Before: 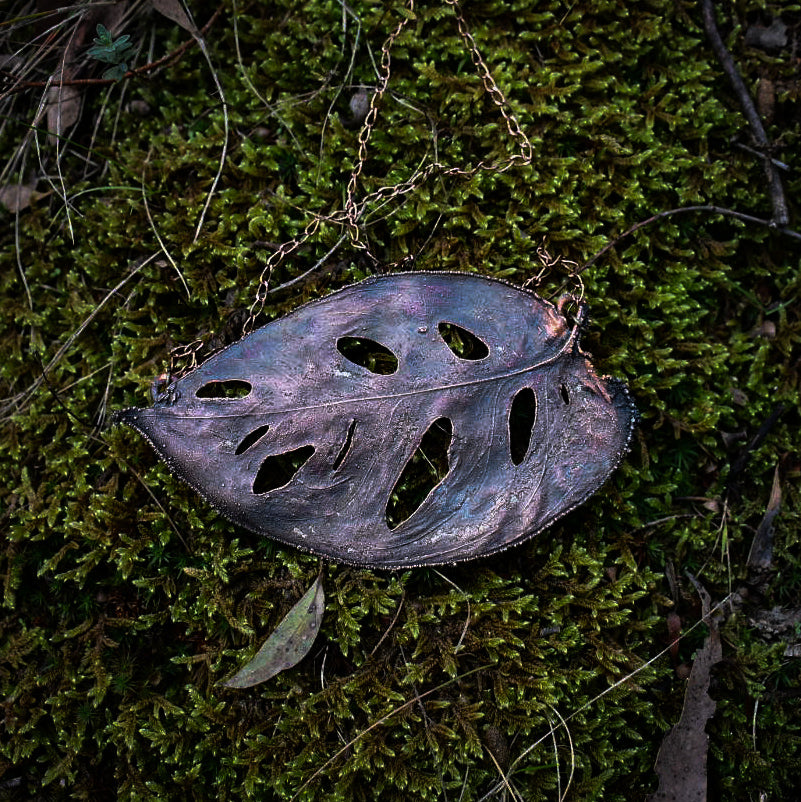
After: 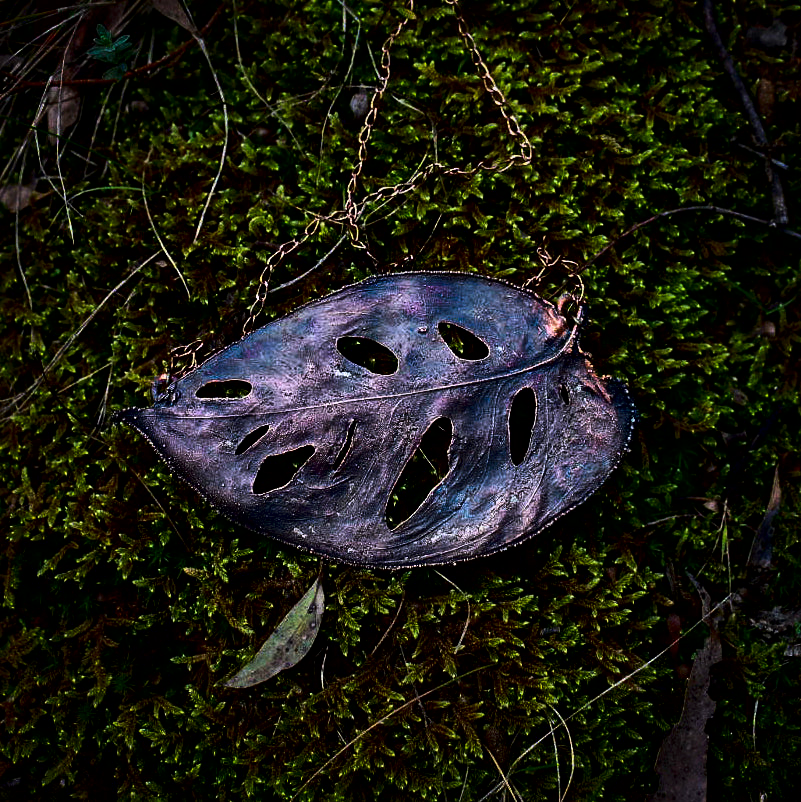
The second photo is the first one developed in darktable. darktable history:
local contrast: mode bilateral grid, contrast 26, coarseness 61, detail 151%, midtone range 0.2
contrast brightness saturation: contrast 0.216, brightness -0.192, saturation 0.24
